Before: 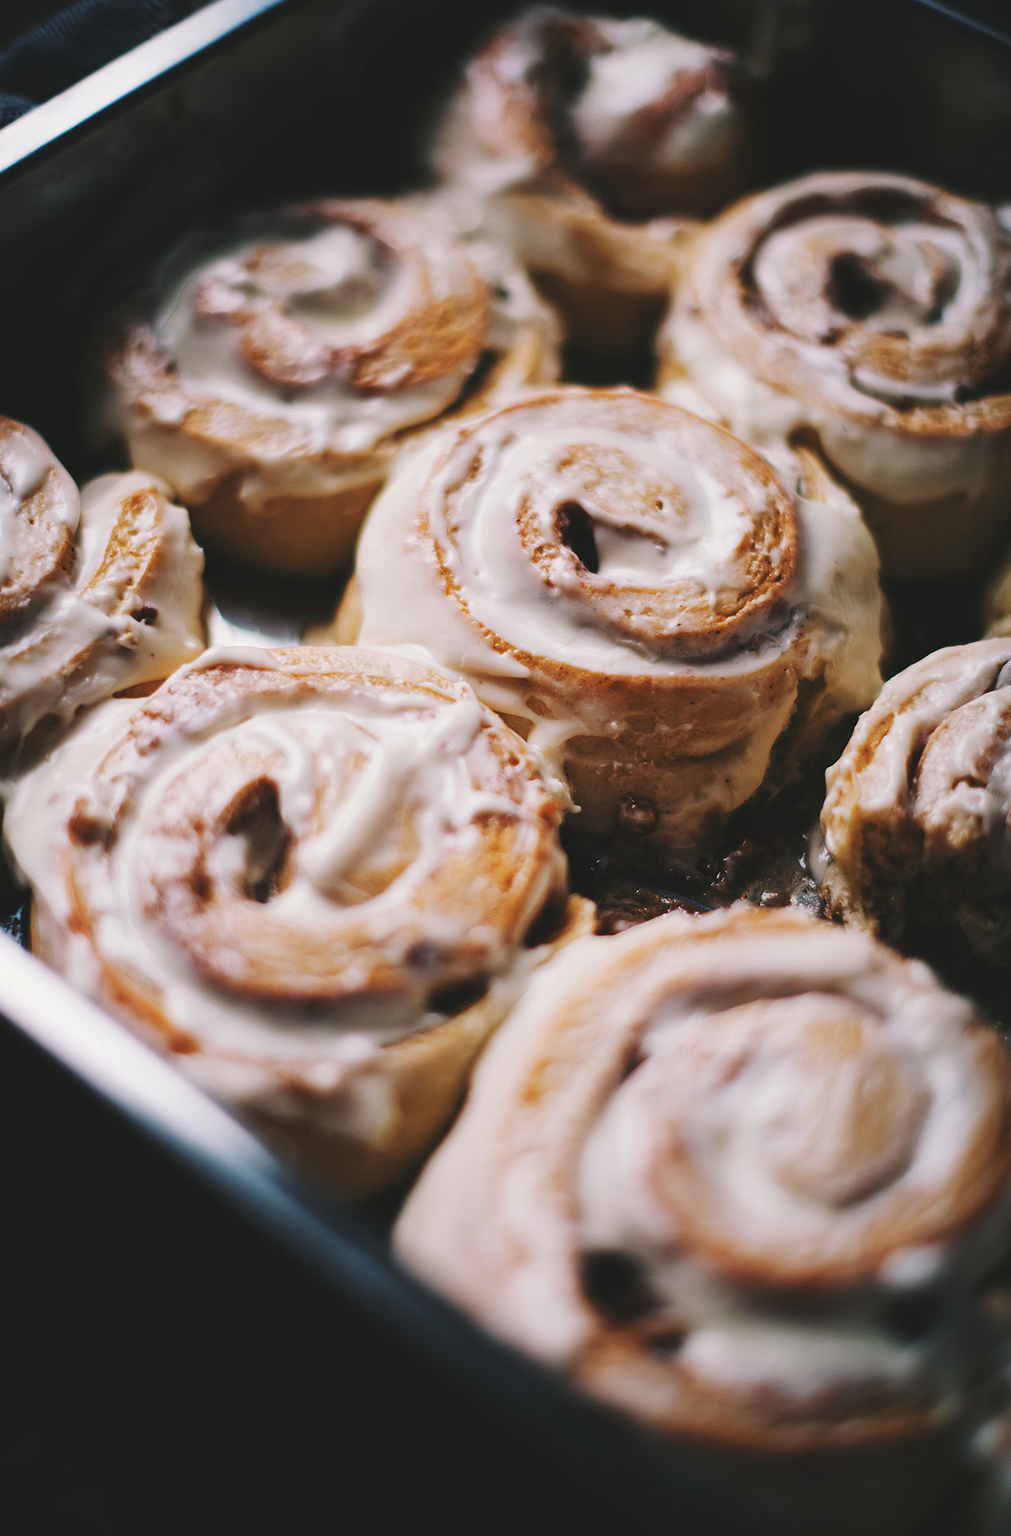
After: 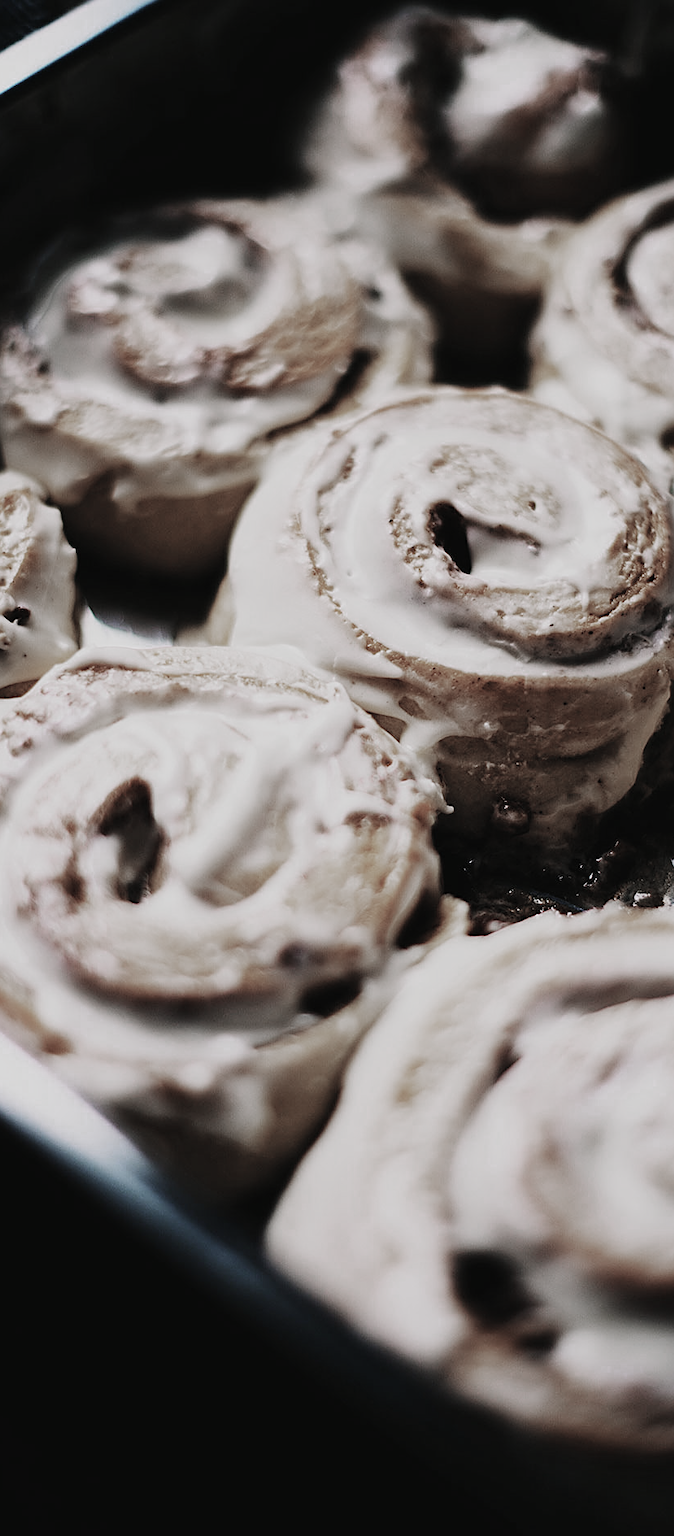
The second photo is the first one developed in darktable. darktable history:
sigmoid: contrast 1.6, skew -0.2, preserve hue 0%, red attenuation 0.1, red rotation 0.035, green attenuation 0.1, green rotation -0.017, blue attenuation 0.15, blue rotation -0.052, base primaries Rec2020
sharpen: on, module defaults
crop and rotate: left 12.648%, right 20.685%
color zones: curves: ch0 [(0, 0.613) (0.01, 0.613) (0.245, 0.448) (0.498, 0.529) (0.642, 0.665) (0.879, 0.777) (0.99, 0.613)]; ch1 [(0, 0.272) (0.219, 0.127) (0.724, 0.346)]
